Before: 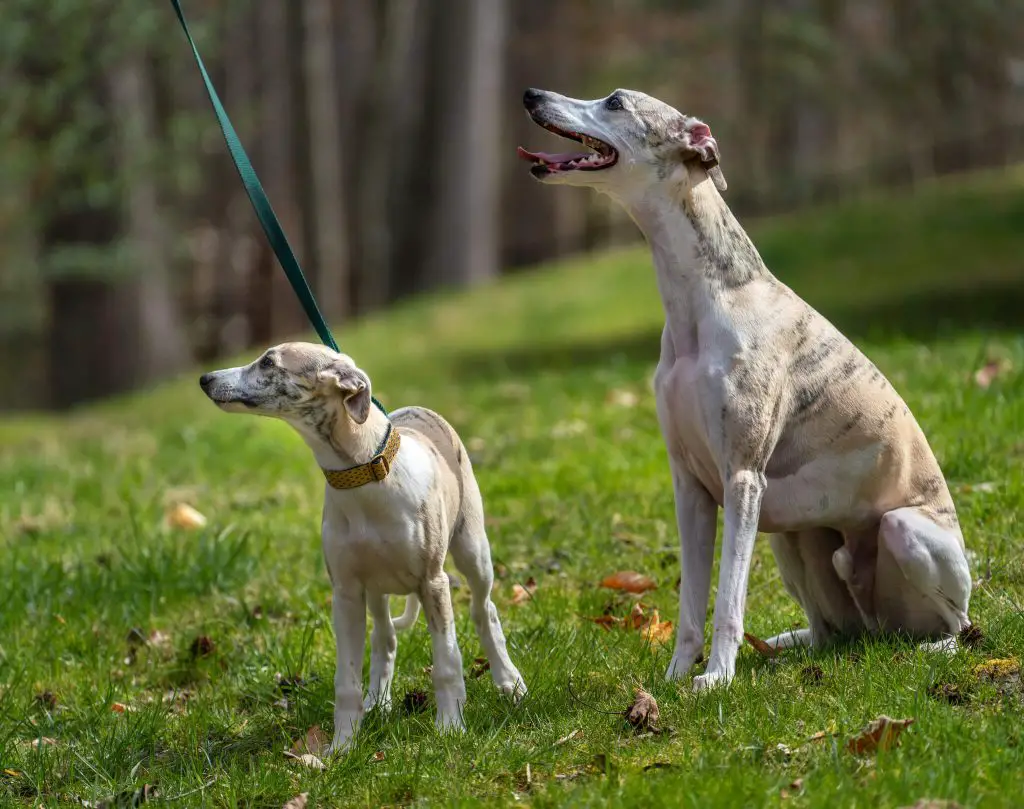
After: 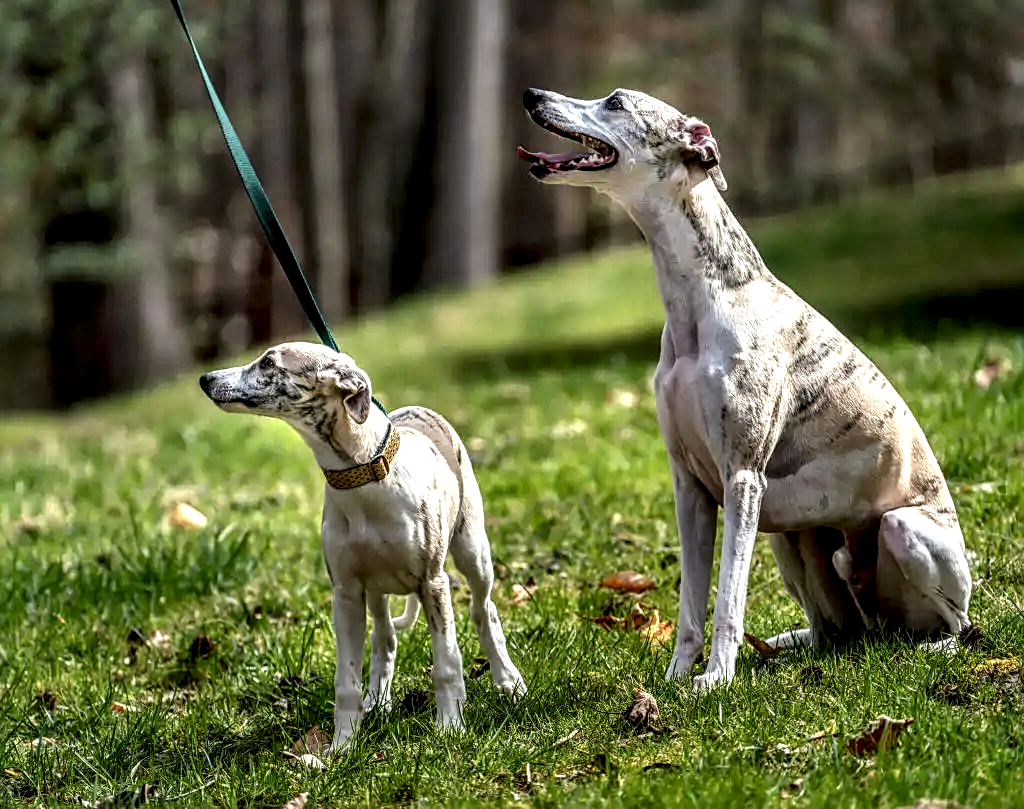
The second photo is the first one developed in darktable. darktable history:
sharpen: on, module defaults
local contrast: detail 203%
